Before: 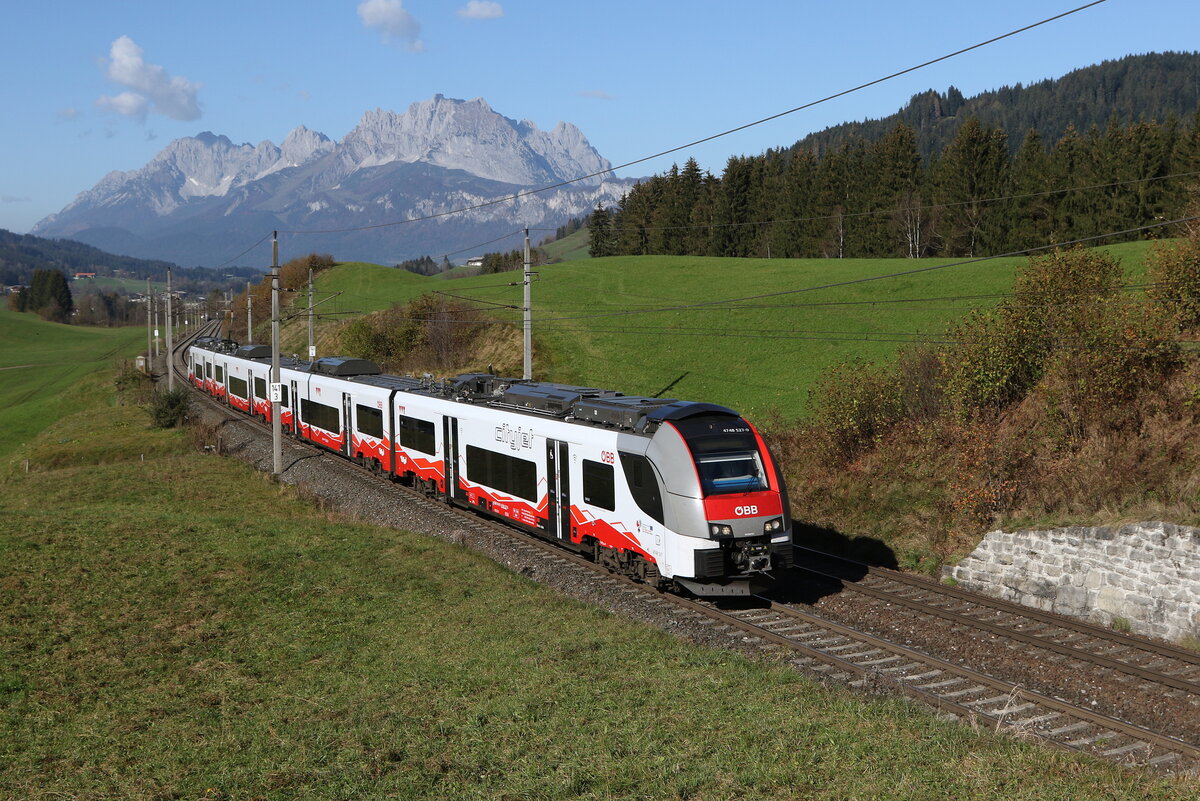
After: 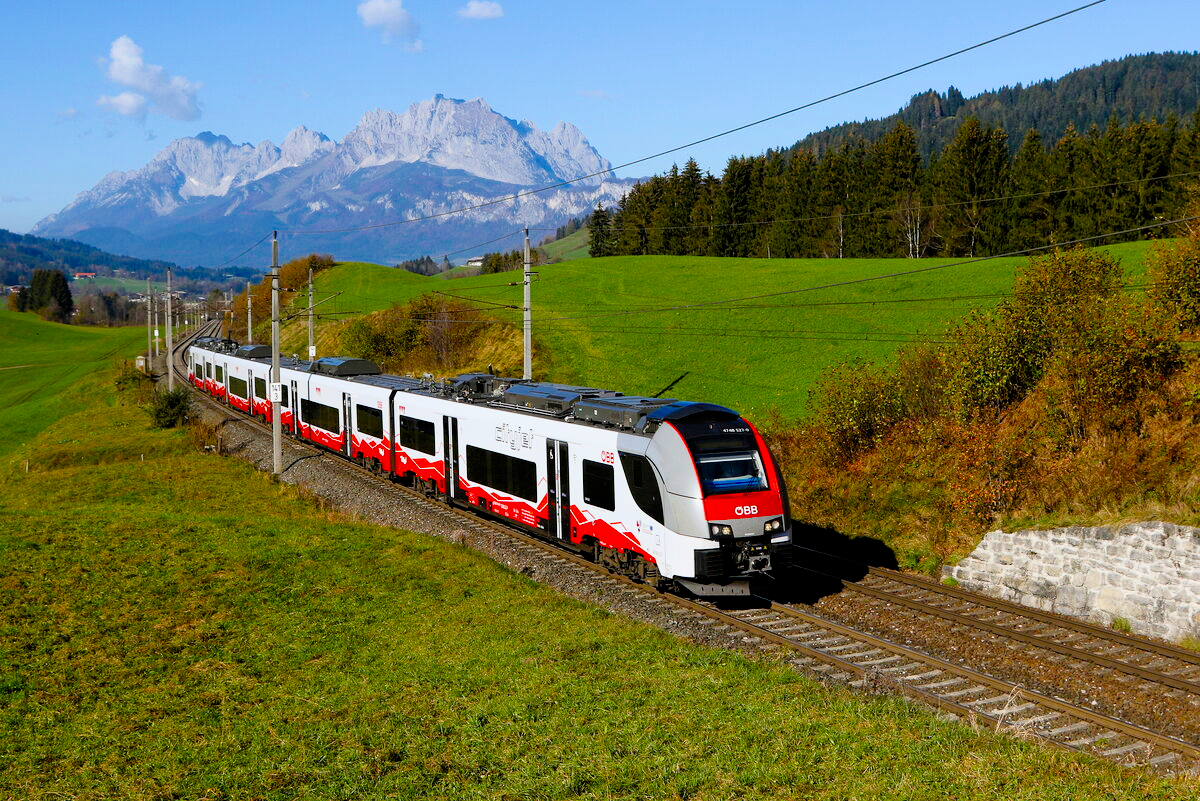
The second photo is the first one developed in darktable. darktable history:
filmic rgb: black relative exposure -7.75 EV, white relative exposure 4.4 EV, threshold 3 EV, target black luminance 0%, hardness 3.76, latitude 50.51%, contrast 1.074, highlights saturation mix 10%, shadows ↔ highlights balance -0.22%, color science v4 (2020), enable highlight reconstruction true
exposure: compensate highlight preservation false
color balance rgb: linear chroma grading › shadows -2.2%, linear chroma grading › highlights -15%, linear chroma grading › global chroma -10%, linear chroma grading › mid-tones -10%, perceptual saturation grading › global saturation 45%, perceptual saturation grading › highlights -50%, perceptual saturation grading › shadows 30%, perceptual brilliance grading › global brilliance 18%, global vibrance 45%
